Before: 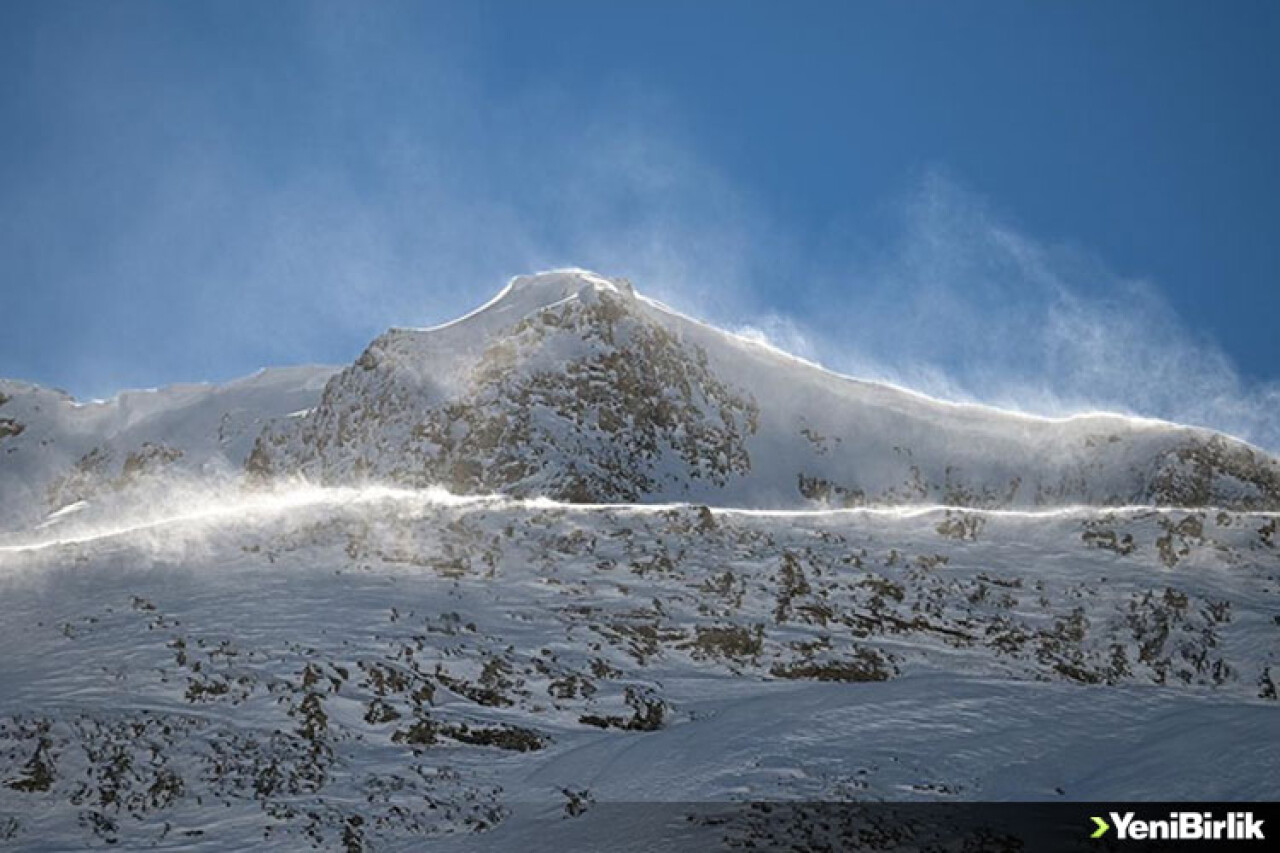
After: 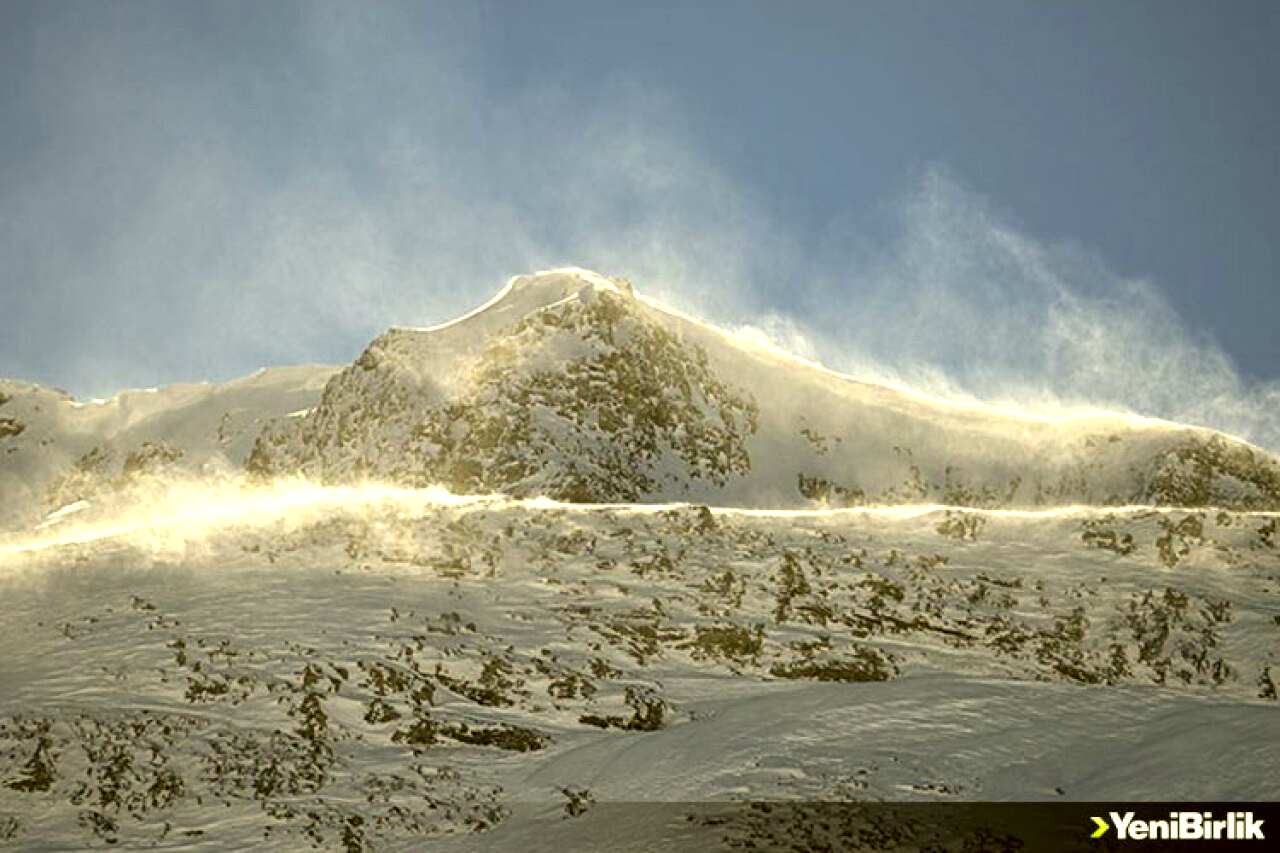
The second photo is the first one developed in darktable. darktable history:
exposure: exposure 0.667 EV, compensate highlight preservation false
local contrast: highlights 105%, shadows 102%, detail 120%, midtone range 0.2
color correction: highlights a* 0.123, highlights b* 29.11, shadows a* -0.254, shadows b* 21.21
